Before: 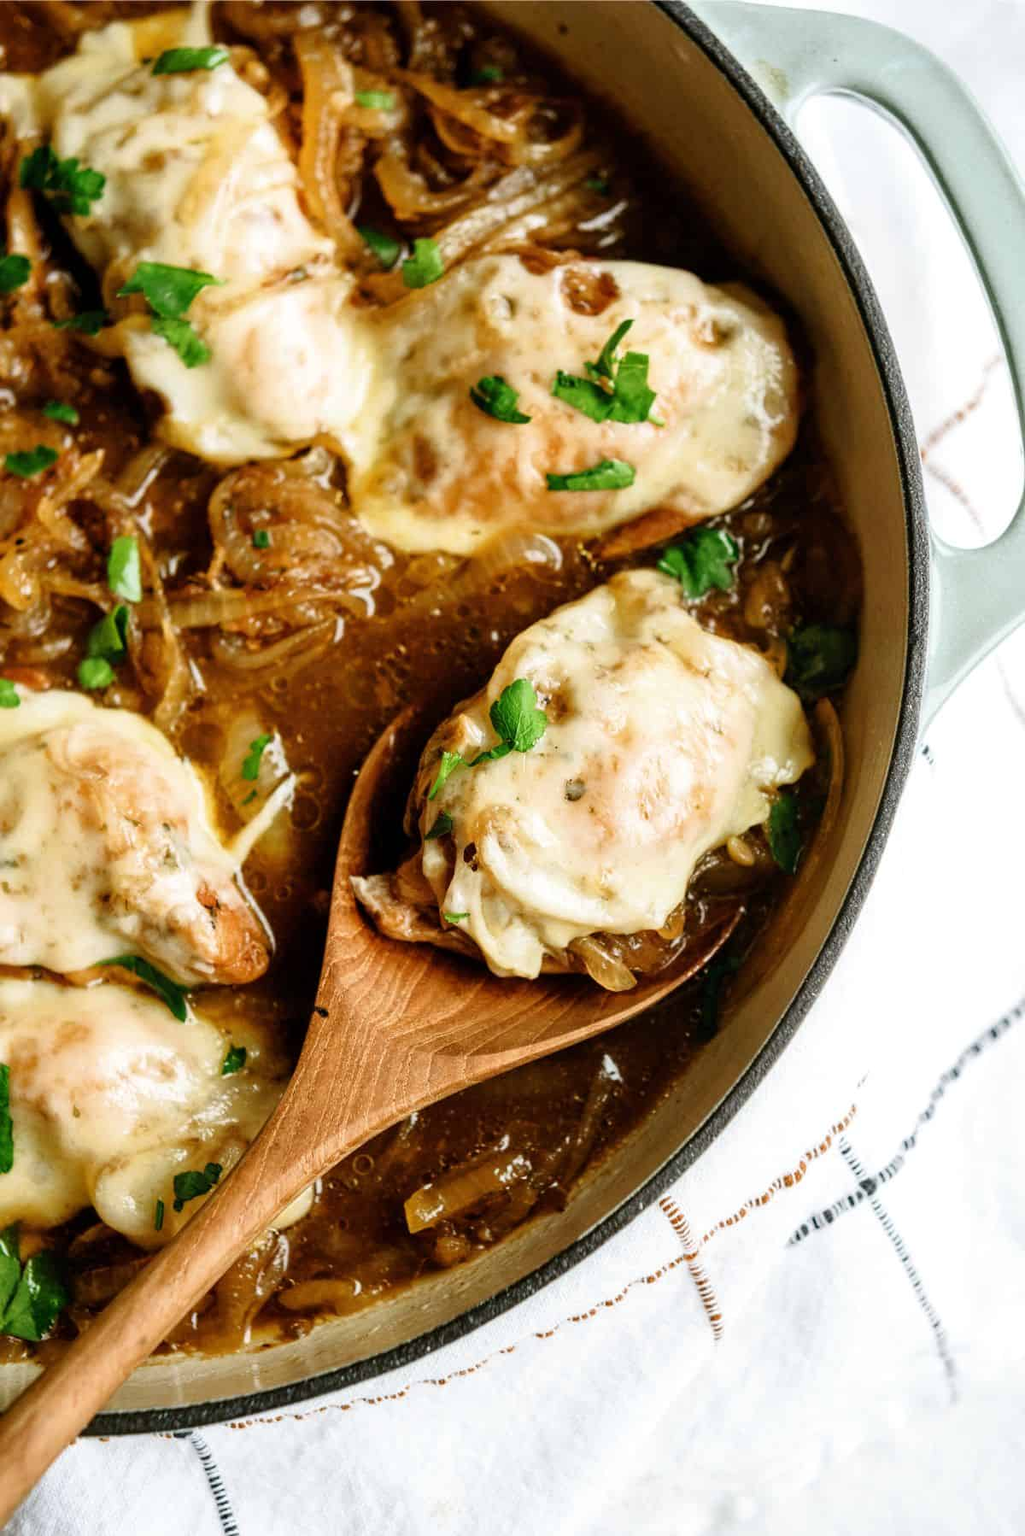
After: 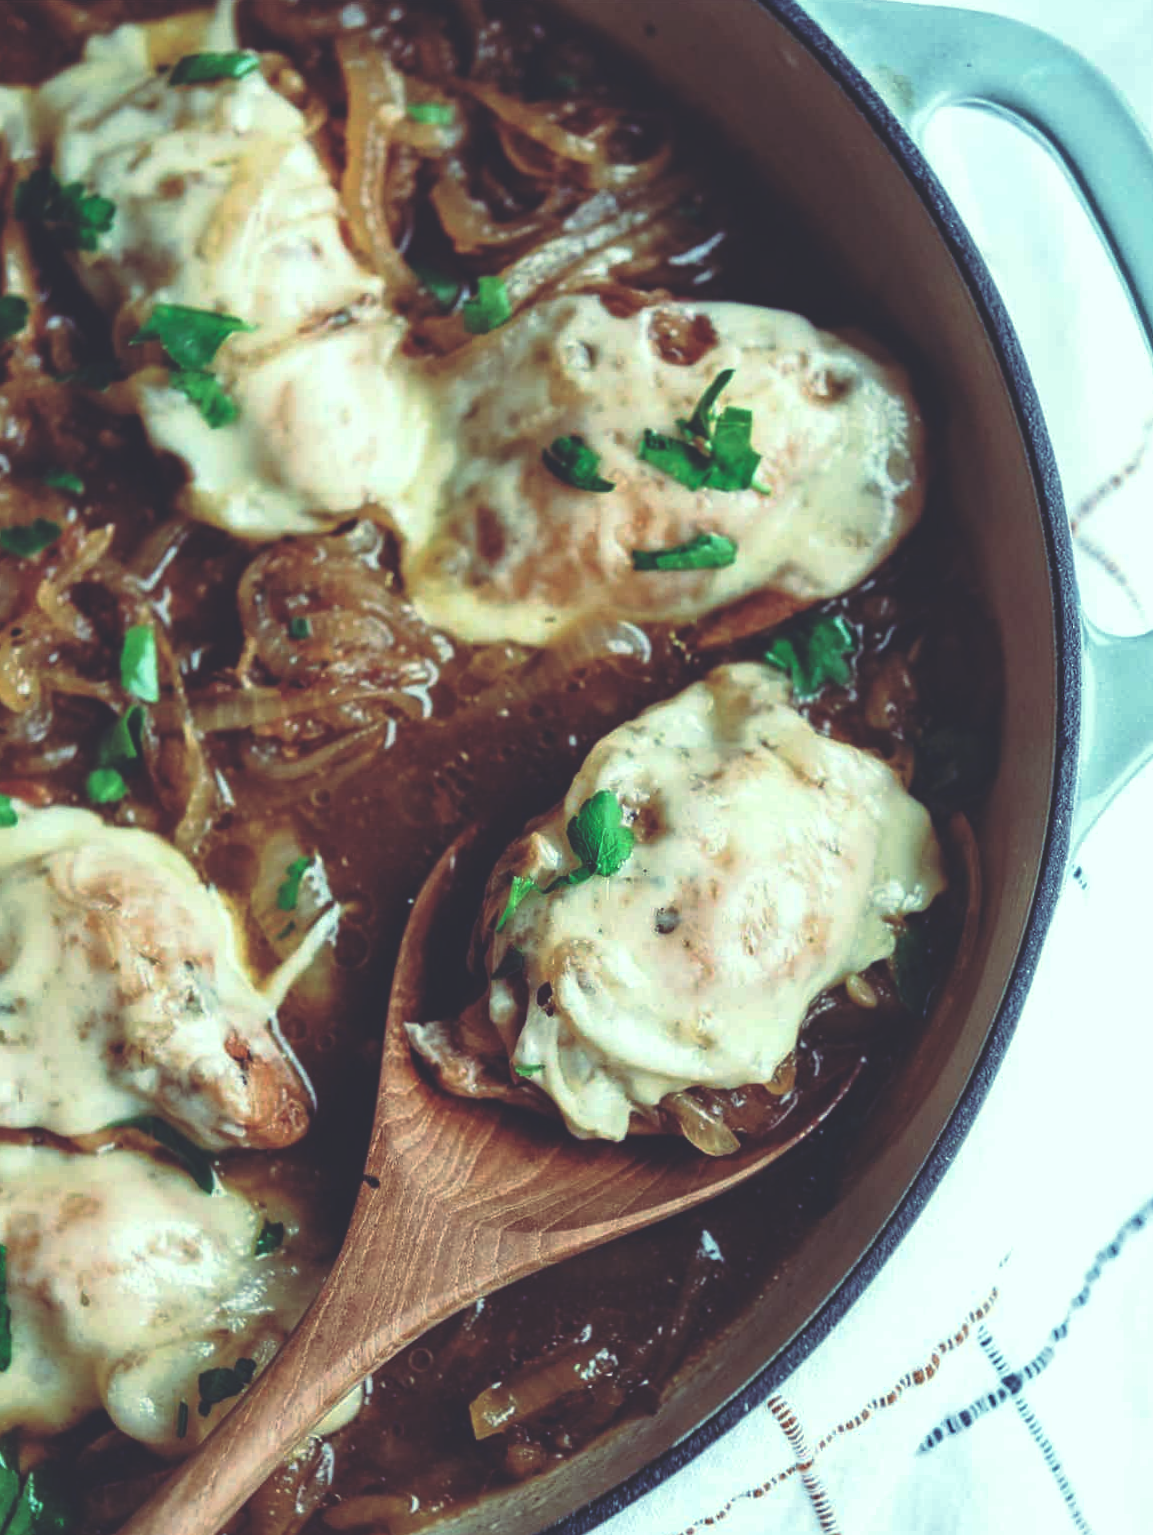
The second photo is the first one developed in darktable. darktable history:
rgb curve: curves: ch0 [(0, 0.186) (0.314, 0.284) (0.576, 0.466) (0.805, 0.691) (0.936, 0.886)]; ch1 [(0, 0.186) (0.314, 0.284) (0.581, 0.534) (0.771, 0.746) (0.936, 0.958)]; ch2 [(0, 0.216) (0.275, 0.39) (1, 1)], mode RGB, independent channels, compensate middle gray true, preserve colors none
crop and rotate: angle 0.2°, left 0.275%, right 3.127%, bottom 14.18%
